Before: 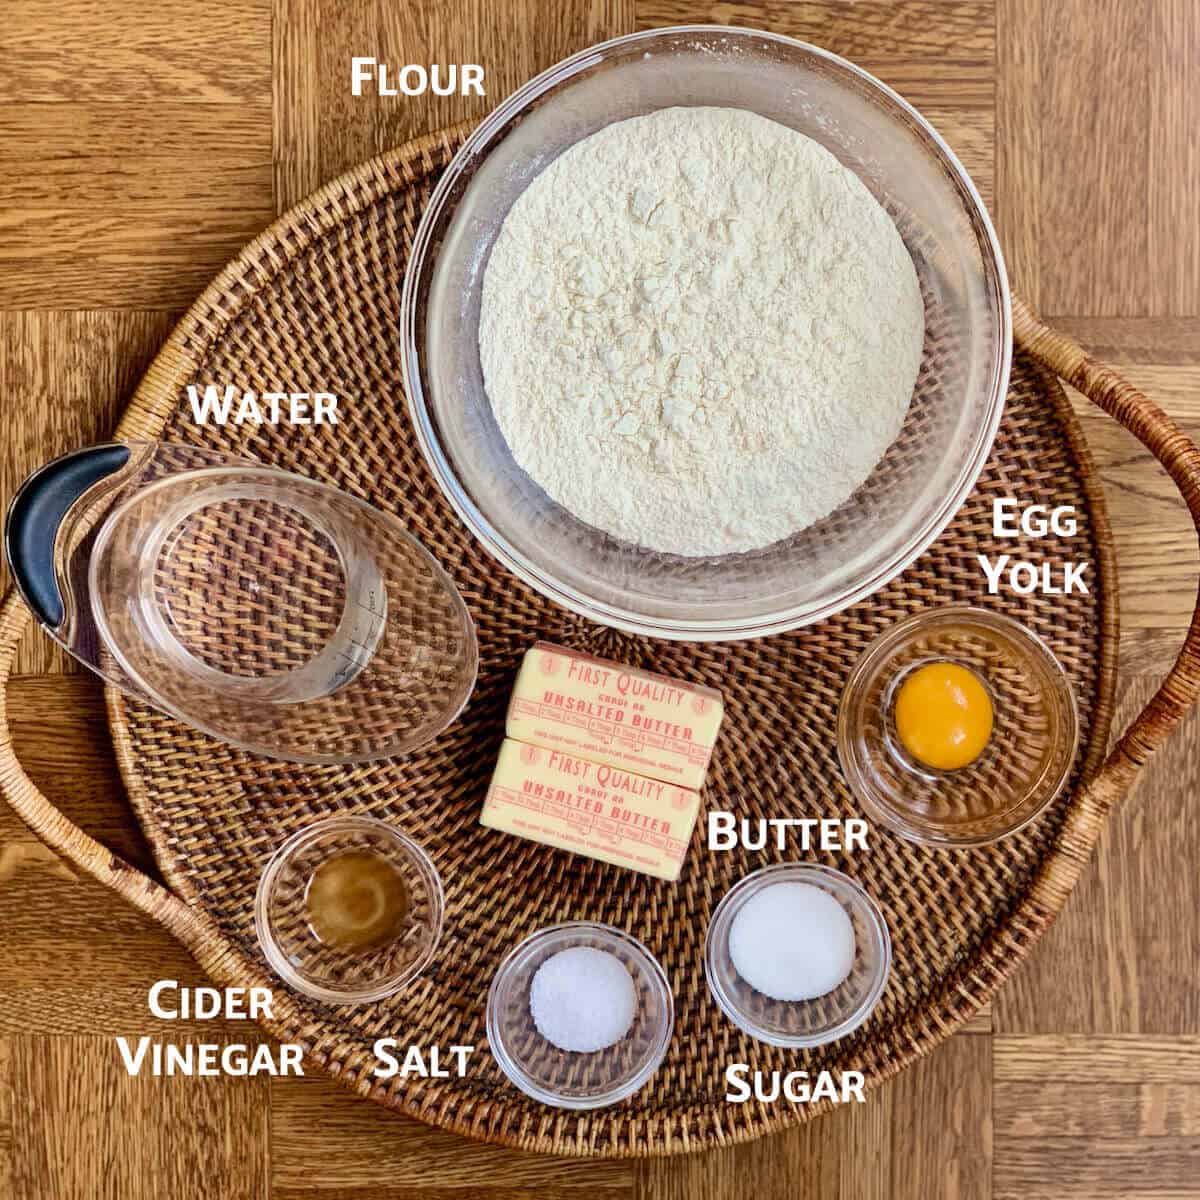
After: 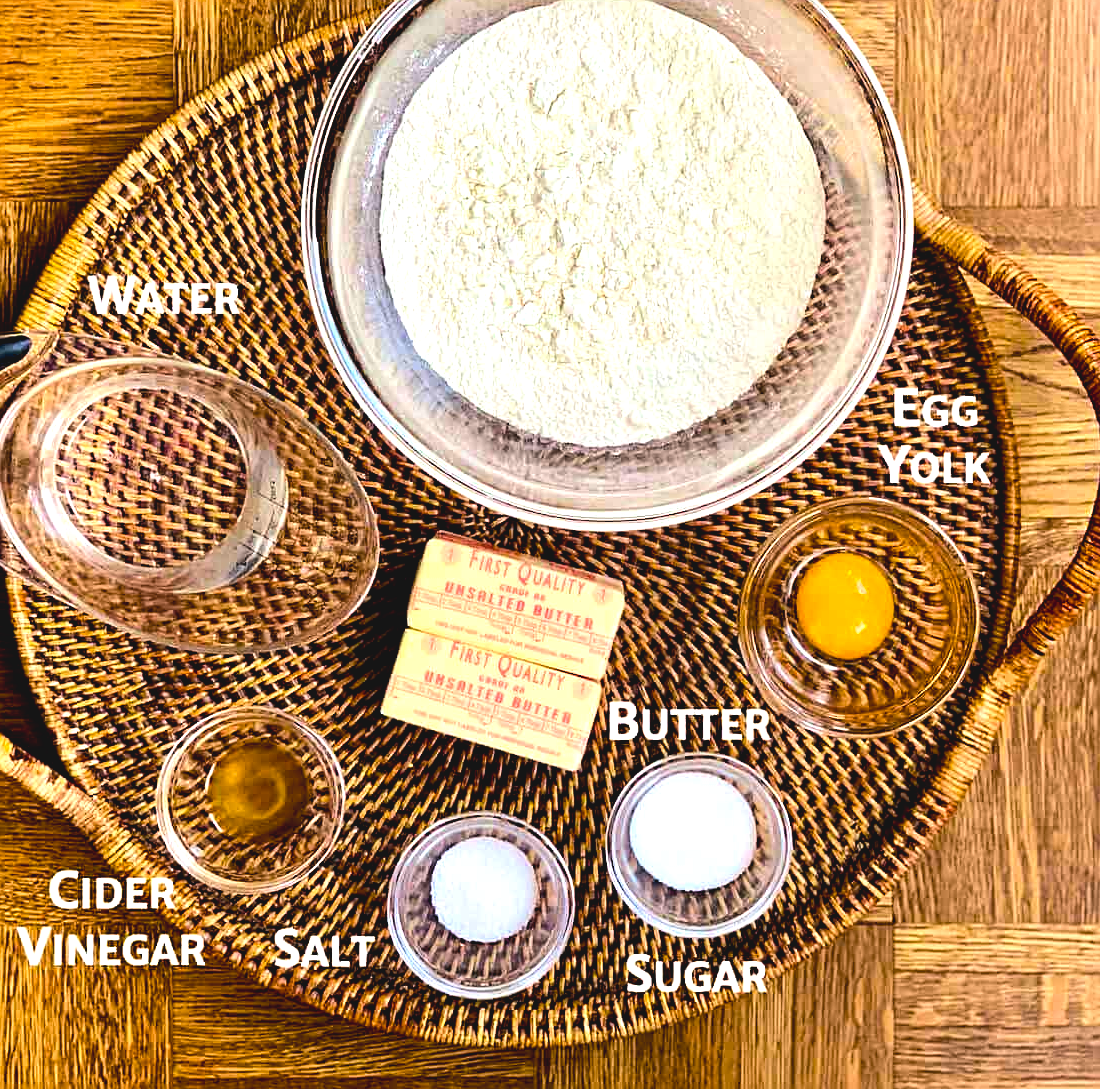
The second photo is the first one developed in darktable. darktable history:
crop and rotate: left 8.262%, top 9.226%
tone equalizer: -8 EV -1.08 EV, -7 EV -1.01 EV, -6 EV -0.867 EV, -5 EV -0.578 EV, -3 EV 0.578 EV, -2 EV 0.867 EV, -1 EV 1.01 EV, +0 EV 1.08 EV, edges refinement/feathering 500, mask exposure compensation -1.57 EV, preserve details no
sharpen: on, module defaults
exposure: black level correction 0.009, compensate highlight preservation false
color balance rgb: perceptual saturation grading › global saturation 25%, global vibrance 20%
contrast brightness saturation: contrast -0.1, brightness 0.05, saturation 0.08
